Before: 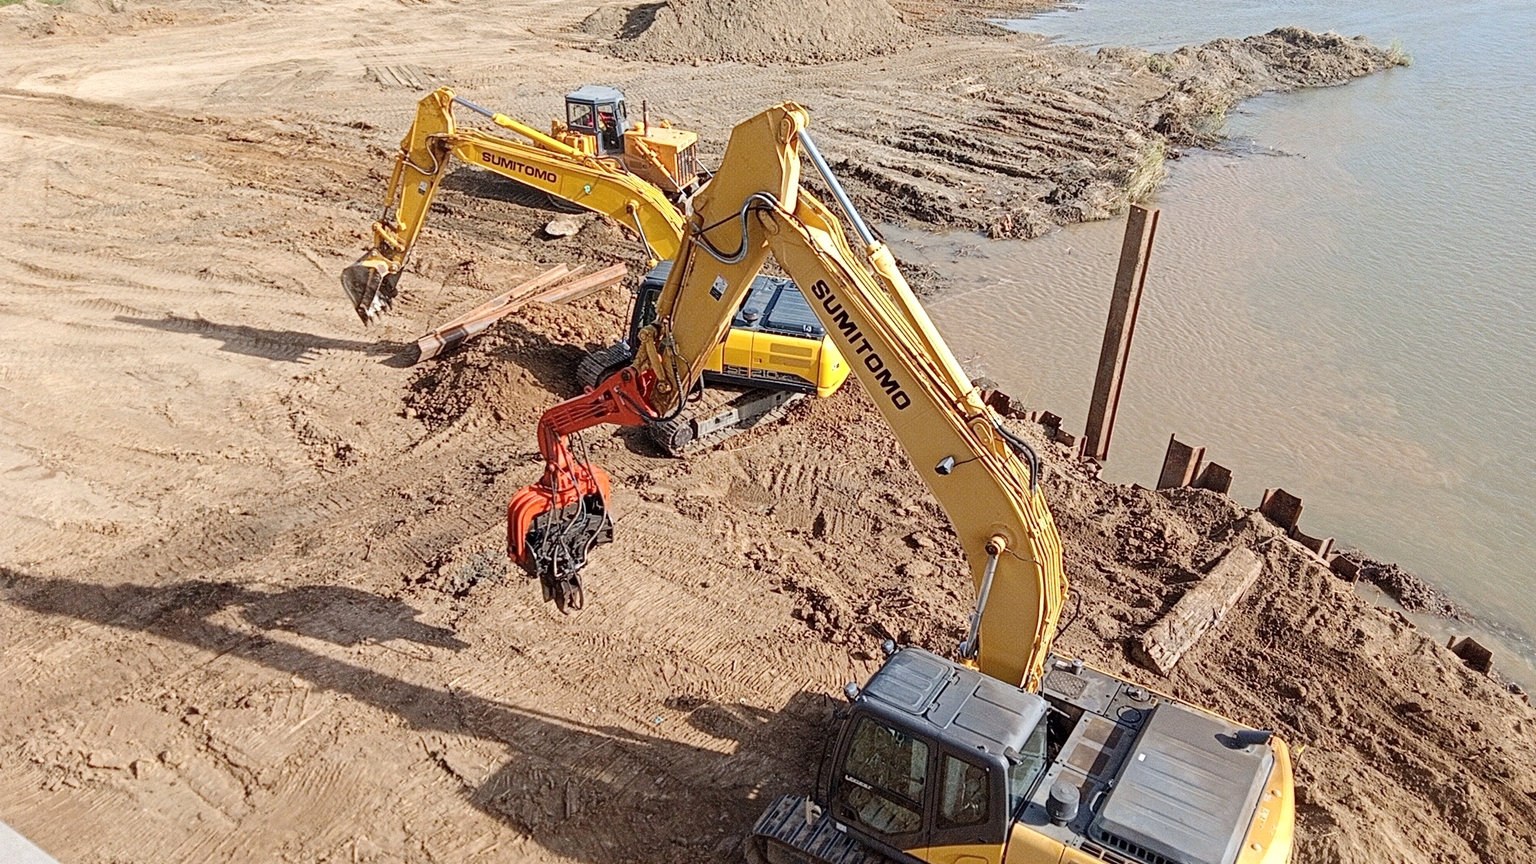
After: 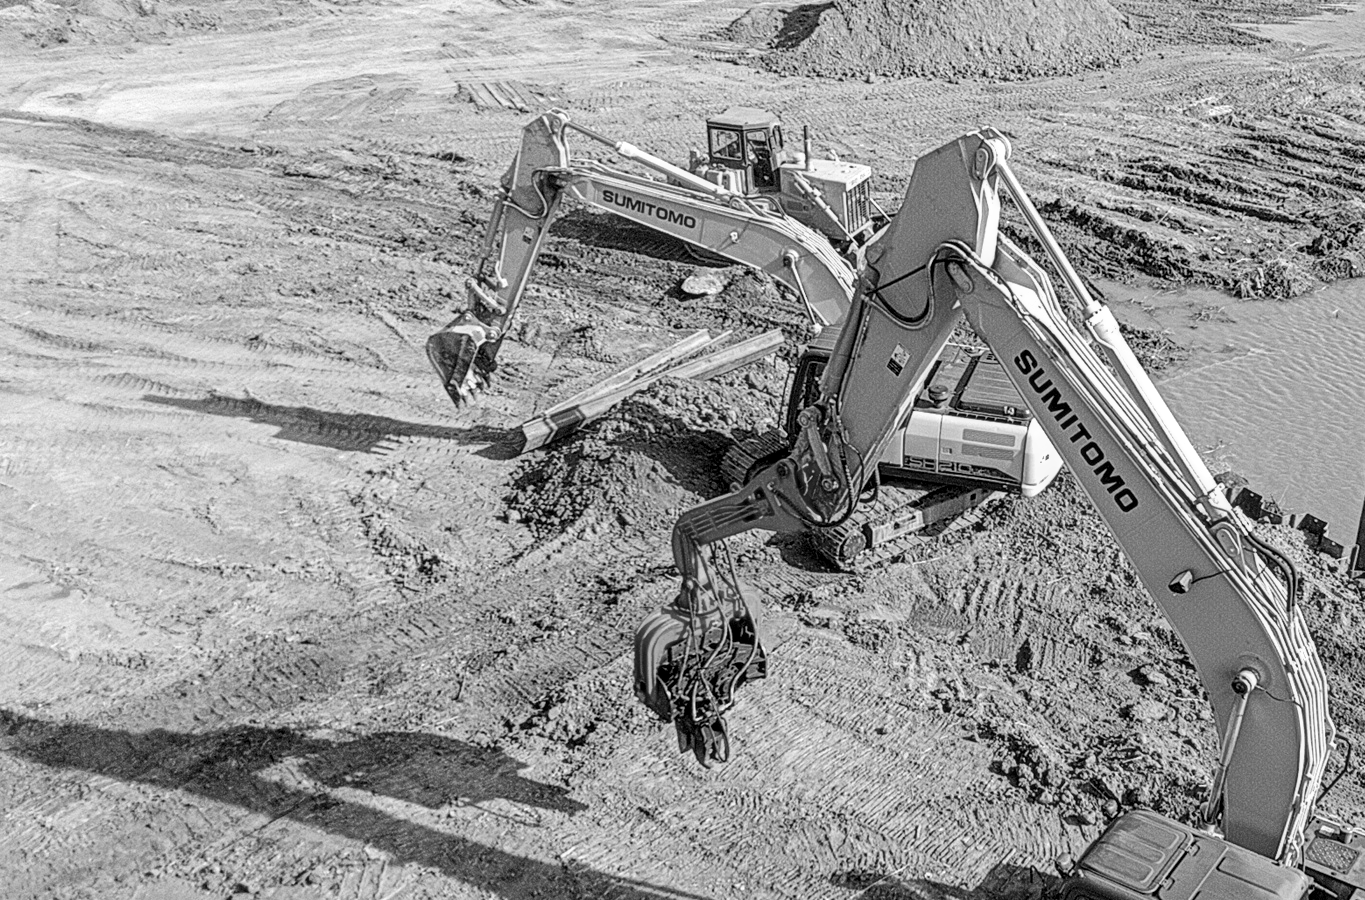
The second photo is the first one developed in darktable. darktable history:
local contrast: detail 130%
crop: right 28.885%, bottom 16.626%
monochrome: a -35.87, b 49.73, size 1.7
